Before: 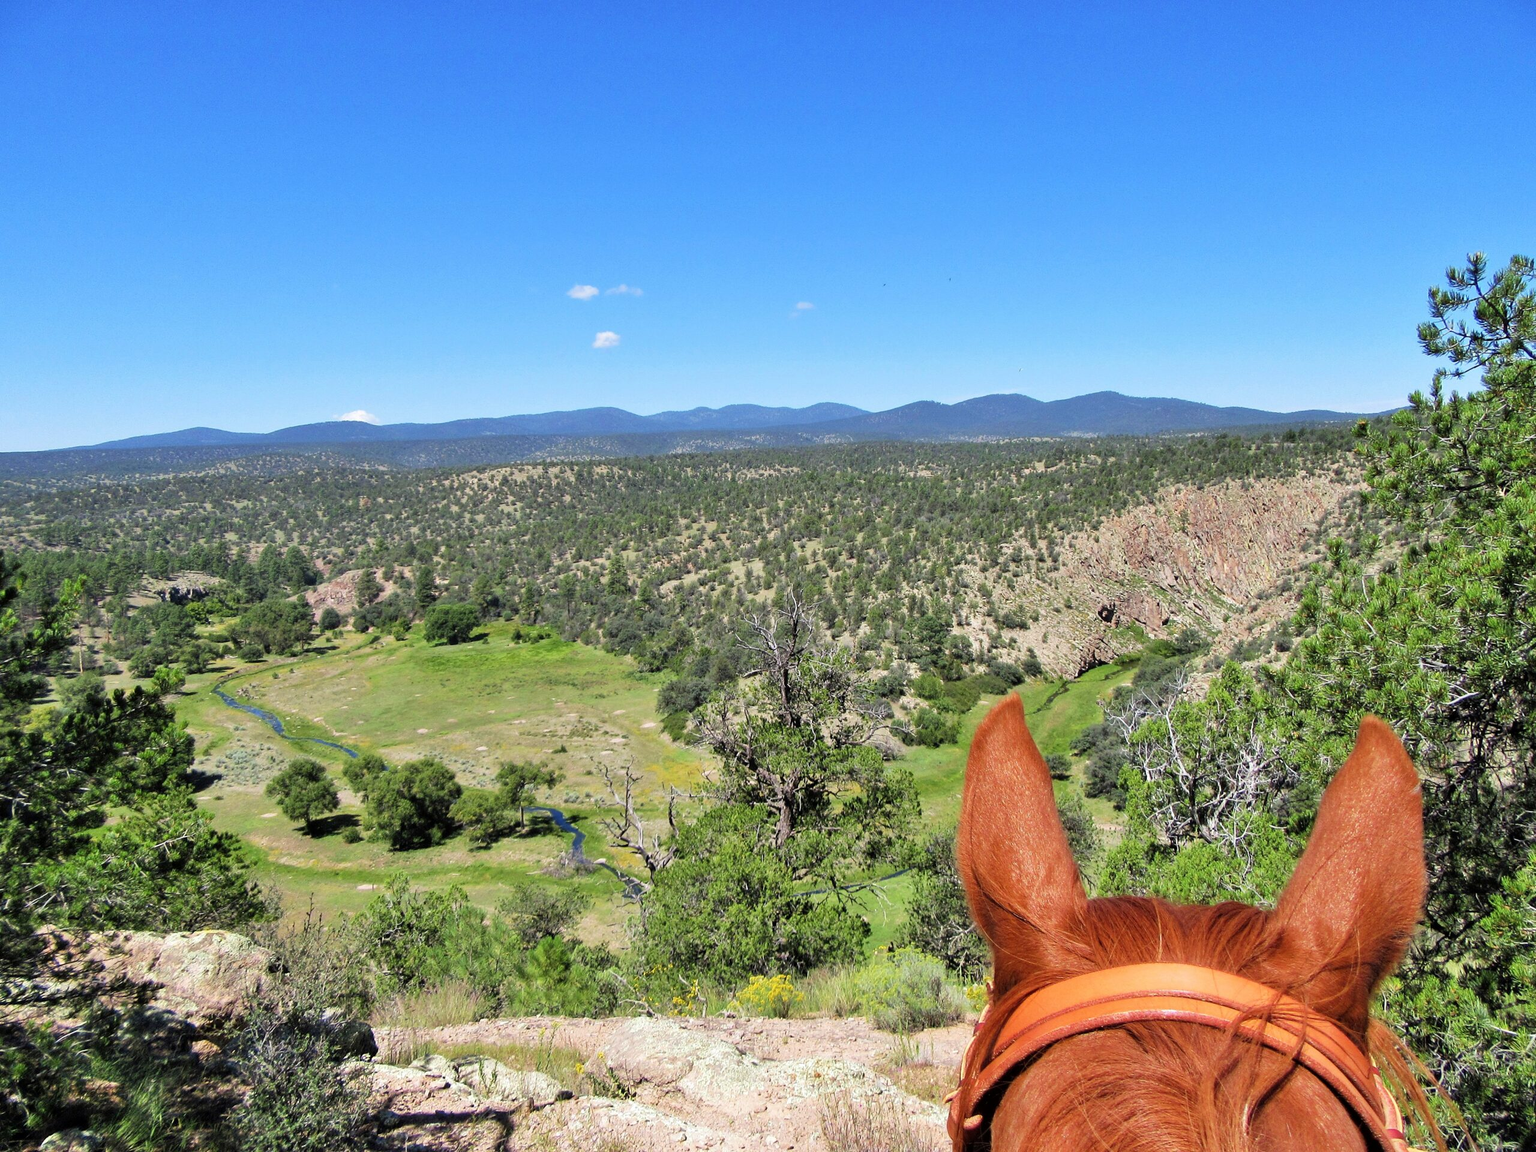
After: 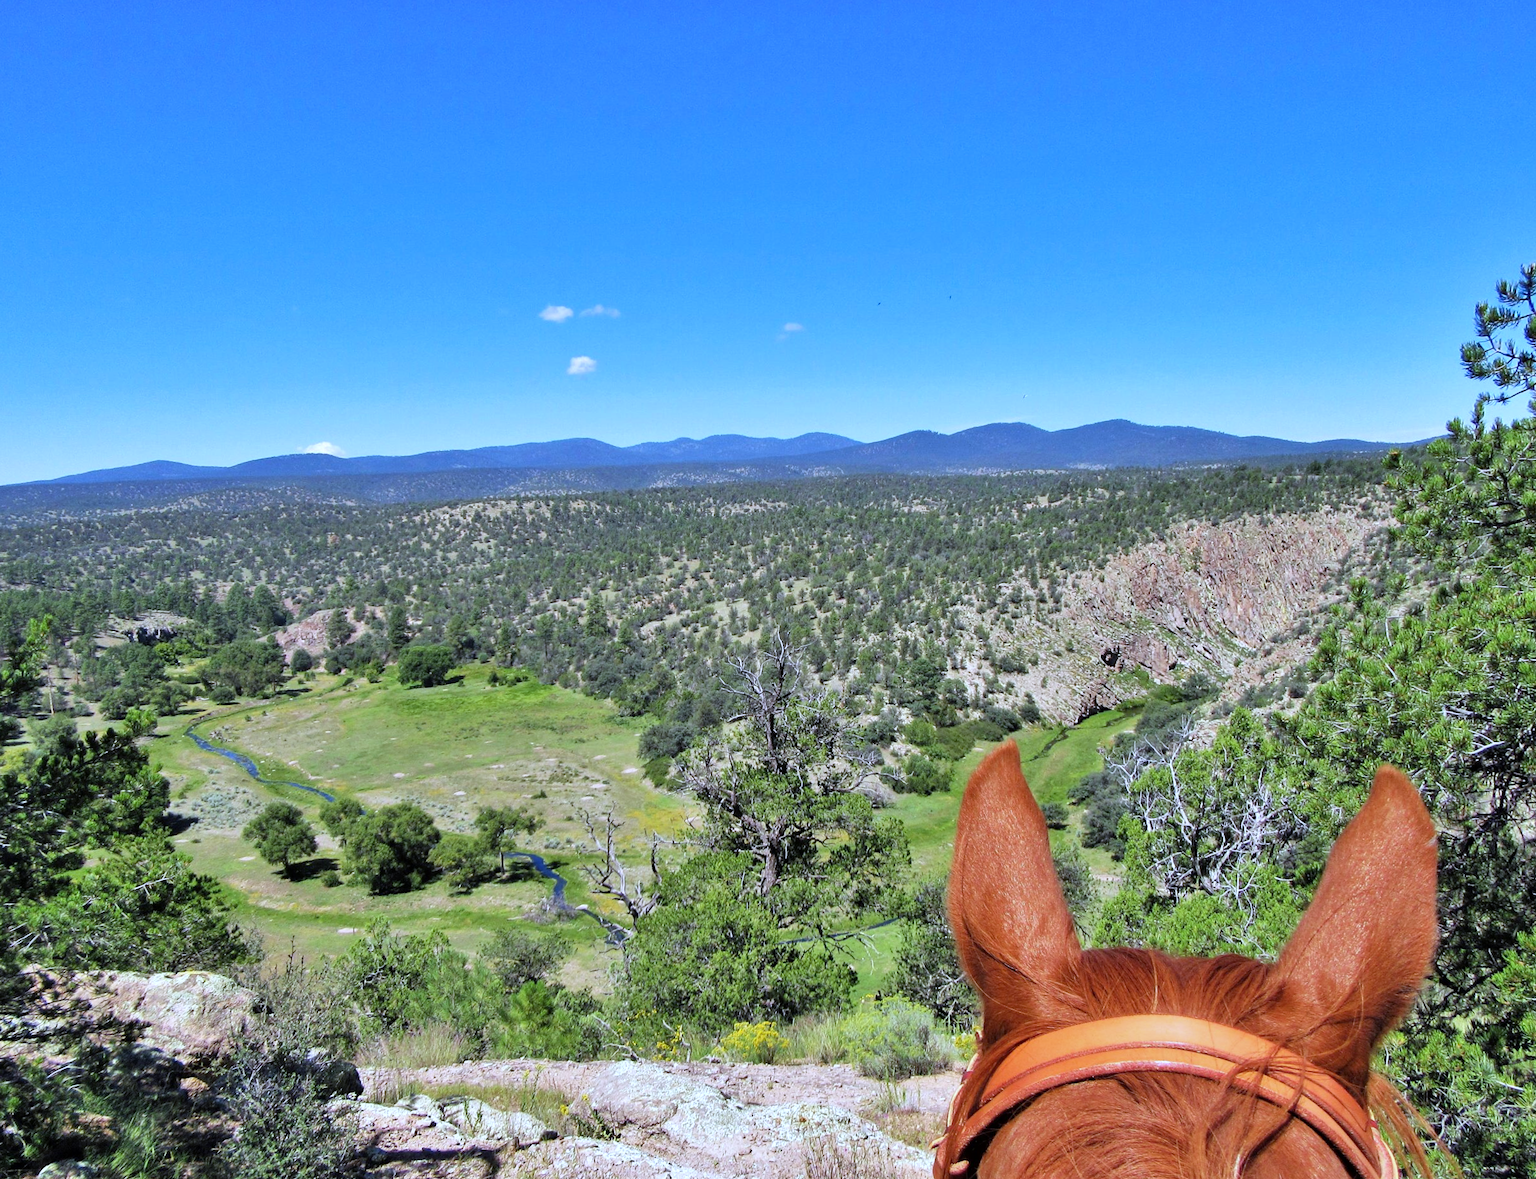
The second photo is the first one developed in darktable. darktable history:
rotate and perspective: rotation 0.074°, lens shift (vertical) 0.096, lens shift (horizontal) -0.041, crop left 0.043, crop right 0.952, crop top 0.024, crop bottom 0.979
shadows and highlights: soften with gaussian
white balance: red 0.948, green 1.02, blue 1.176
